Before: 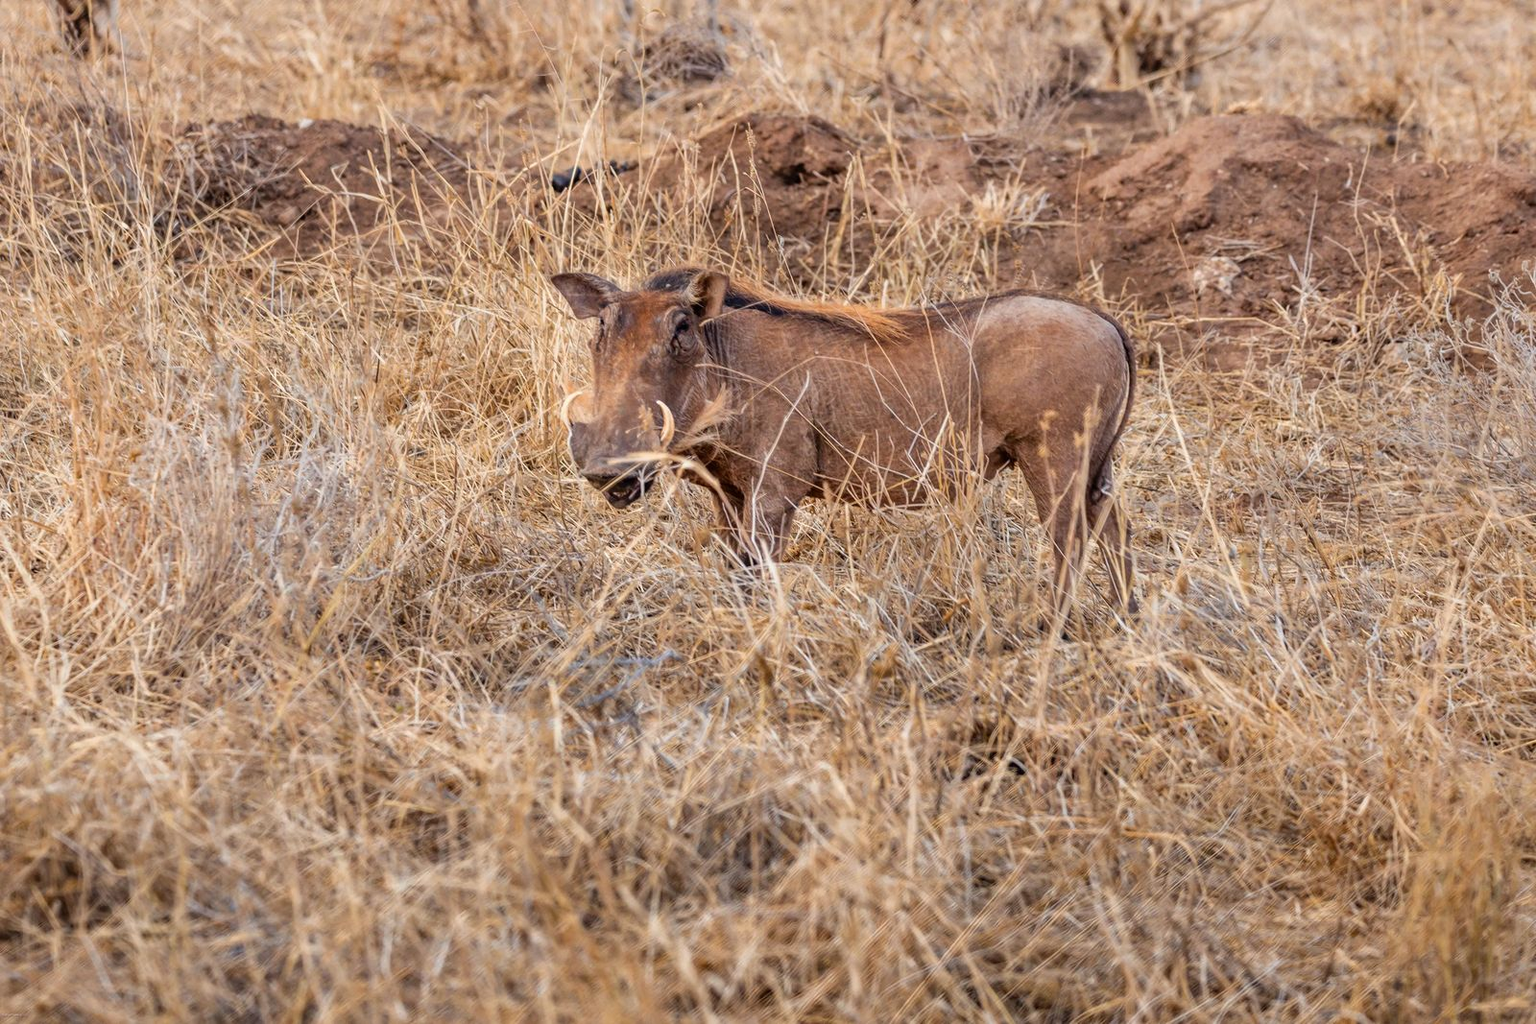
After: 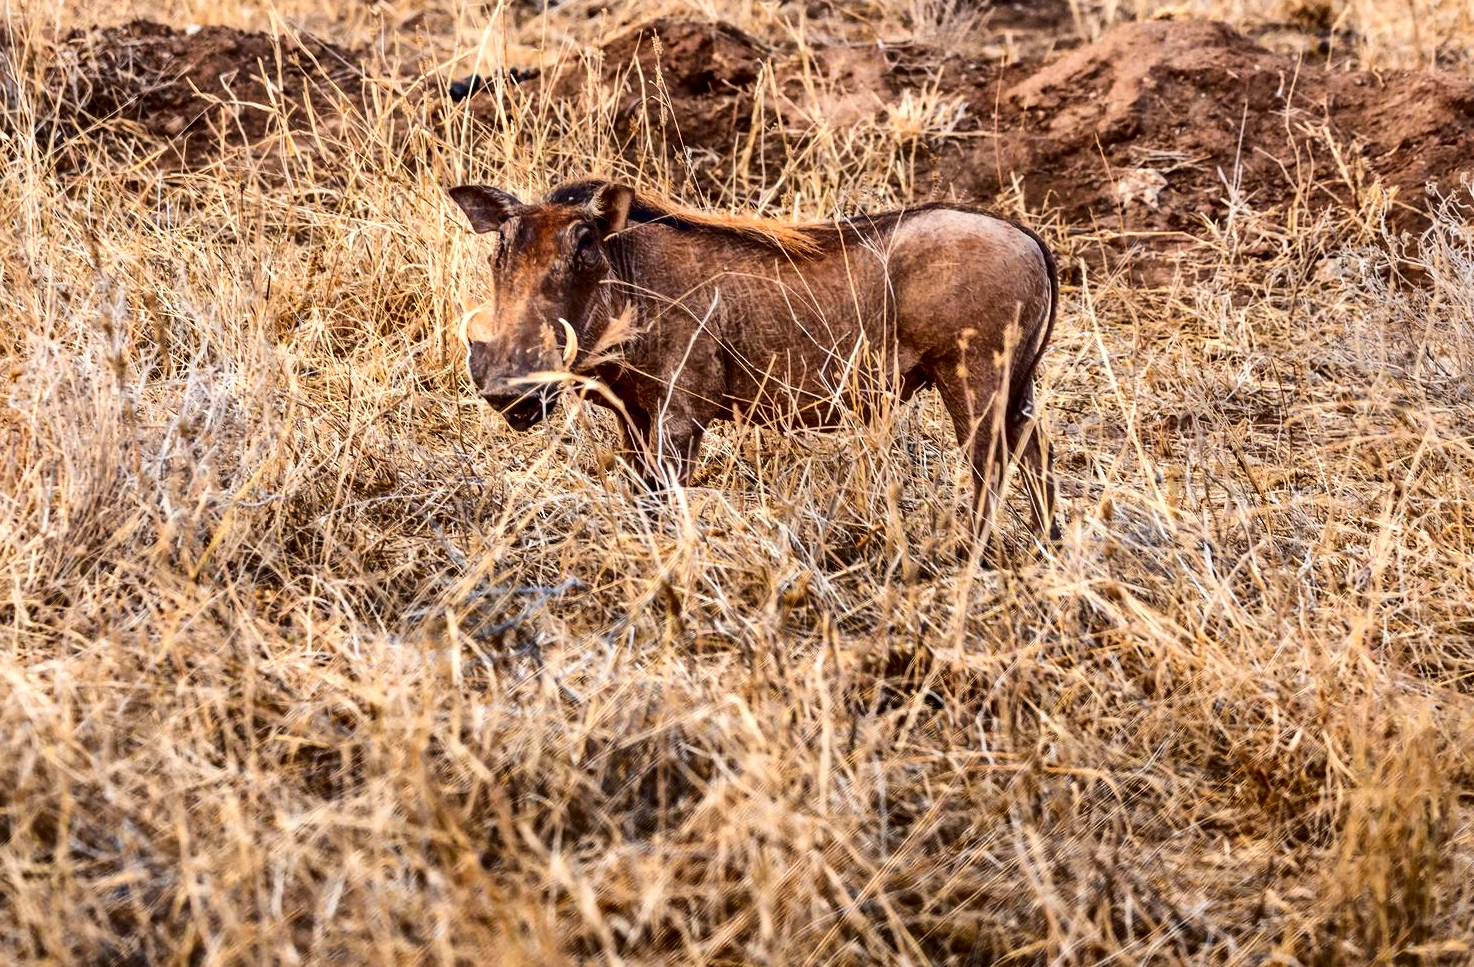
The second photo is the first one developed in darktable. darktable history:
tone equalizer: -8 EV -0.391 EV, -7 EV -0.411 EV, -6 EV -0.367 EV, -5 EV -0.227 EV, -3 EV 0.243 EV, -2 EV 0.343 EV, -1 EV 0.393 EV, +0 EV 0.432 EV, edges refinement/feathering 500, mask exposure compensation -1.57 EV, preserve details no
contrast brightness saturation: contrast 0.22, brightness -0.186, saturation 0.232
crop and rotate: left 7.815%, top 9.324%
local contrast: mode bilateral grid, contrast 20, coarseness 50, detail 119%, midtone range 0.2
